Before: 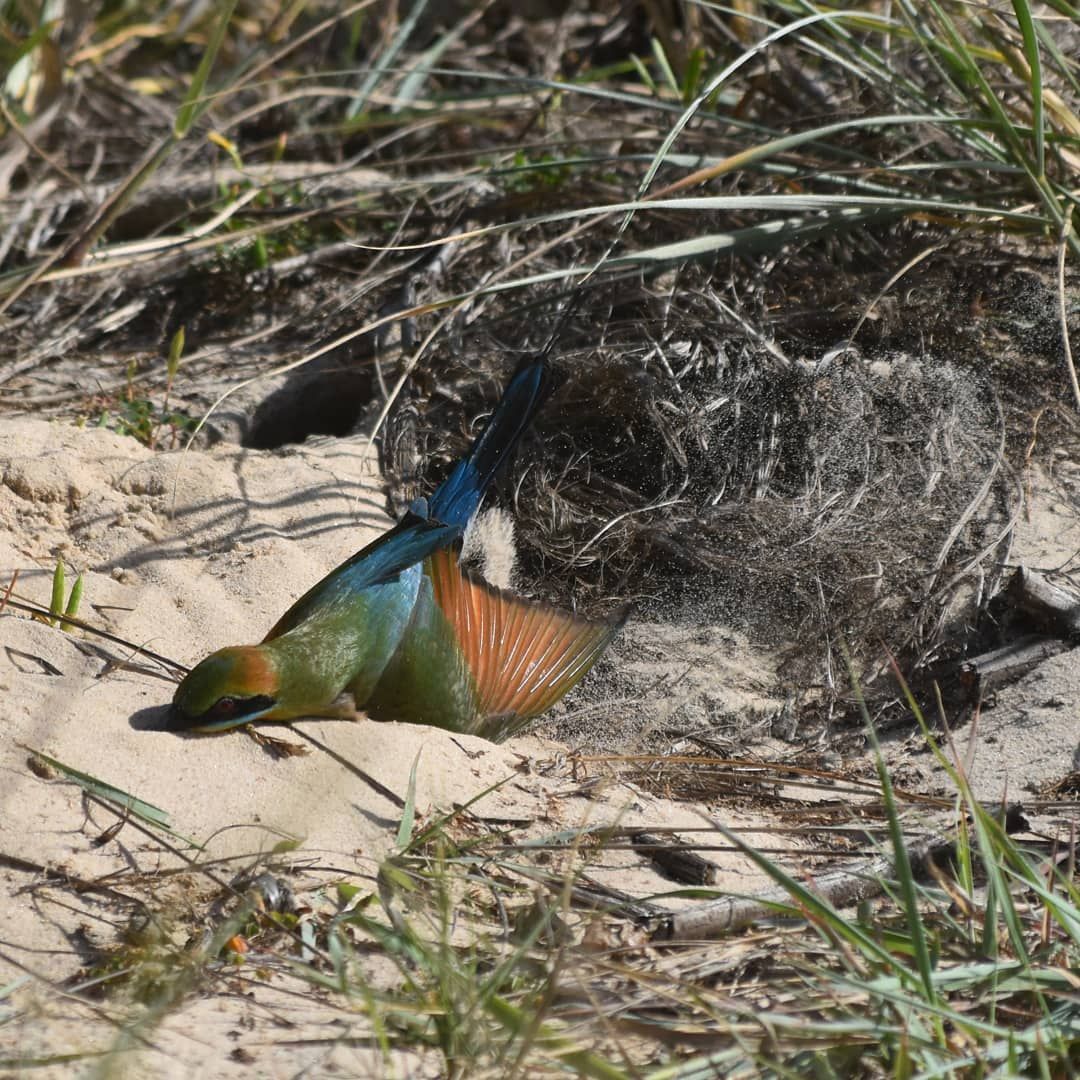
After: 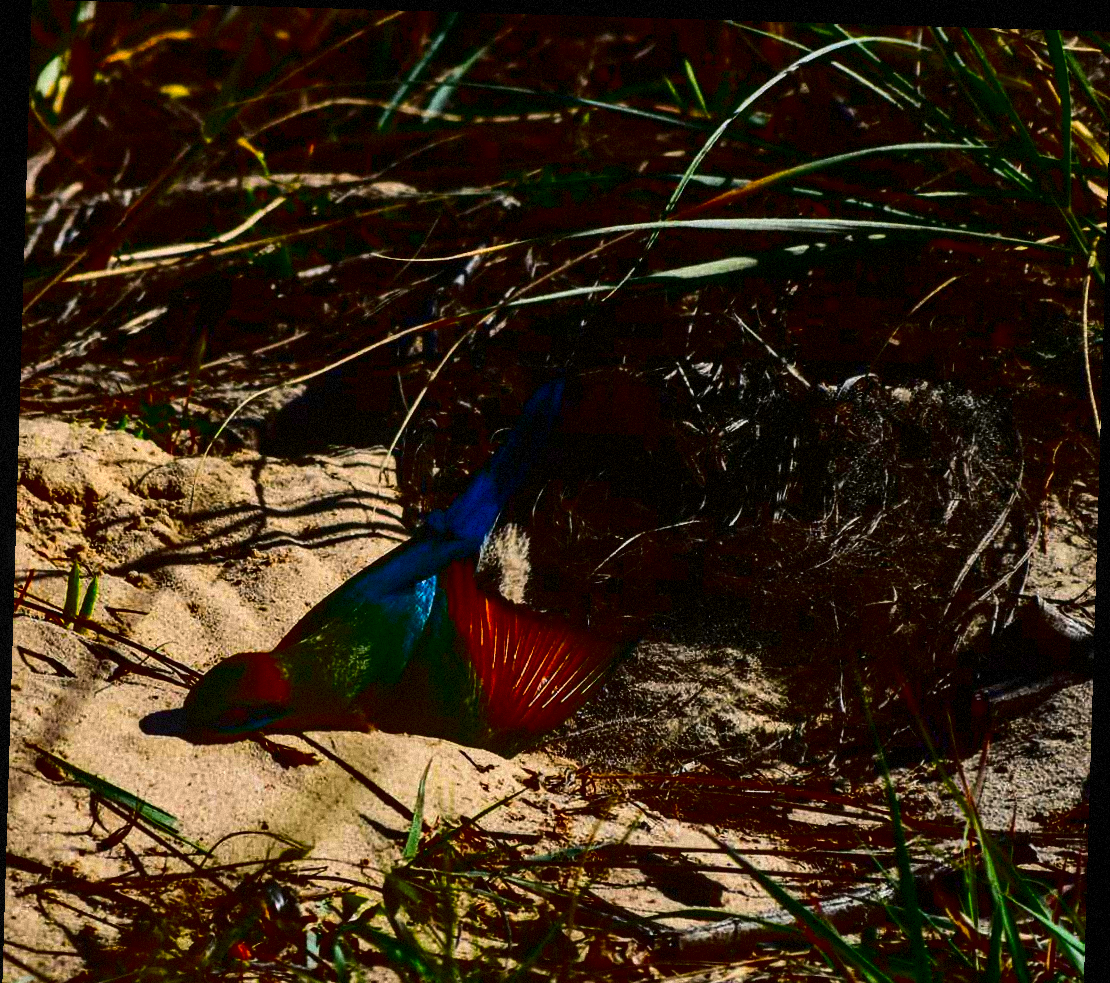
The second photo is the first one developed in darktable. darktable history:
grain: mid-tones bias 0%
rotate and perspective: rotation 1.72°, automatic cropping off
color balance rgb: perceptual saturation grading › global saturation 25%, global vibrance 20%
crop and rotate: top 0%, bottom 11.49%
contrast brightness saturation: brightness -1, saturation 1
tone curve: curves: ch0 [(0, 0) (0.003, 0.001) (0.011, 0.004) (0.025, 0.009) (0.044, 0.016) (0.069, 0.025) (0.1, 0.036) (0.136, 0.059) (0.177, 0.103) (0.224, 0.175) (0.277, 0.274) (0.335, 0.395) (0.399, 0.52) (0.468, 0.635) (0.543, 0.733) (0.623, 0.817) (0.709, 0.888) (0.801, 0.93) (0.898, 0.964) (1, 1)], color space Lab, independent channels, preserve colors none
local contrast: on, module defaults
